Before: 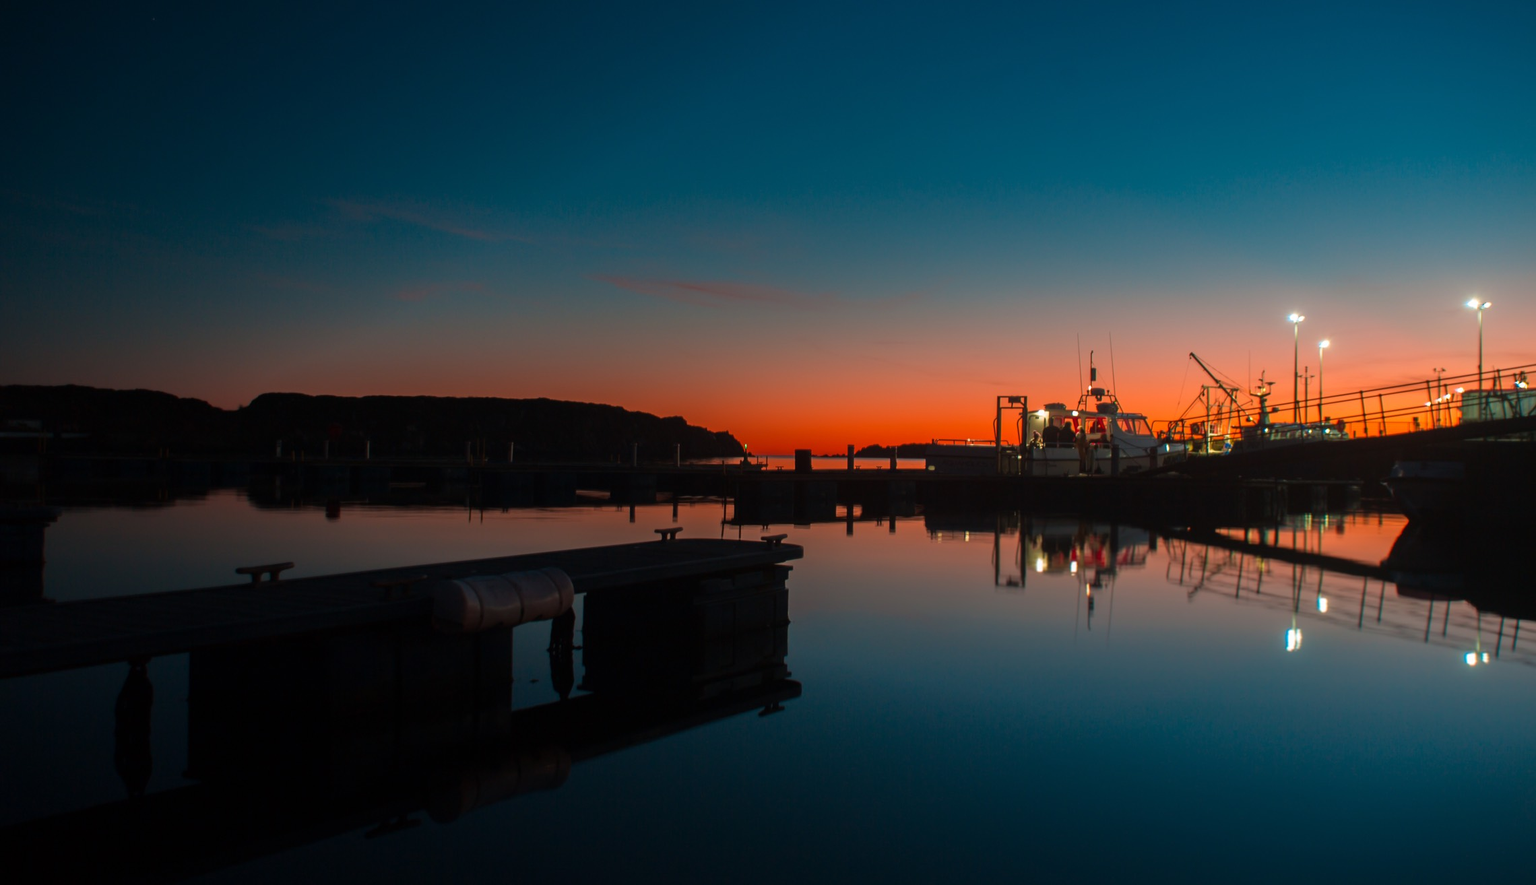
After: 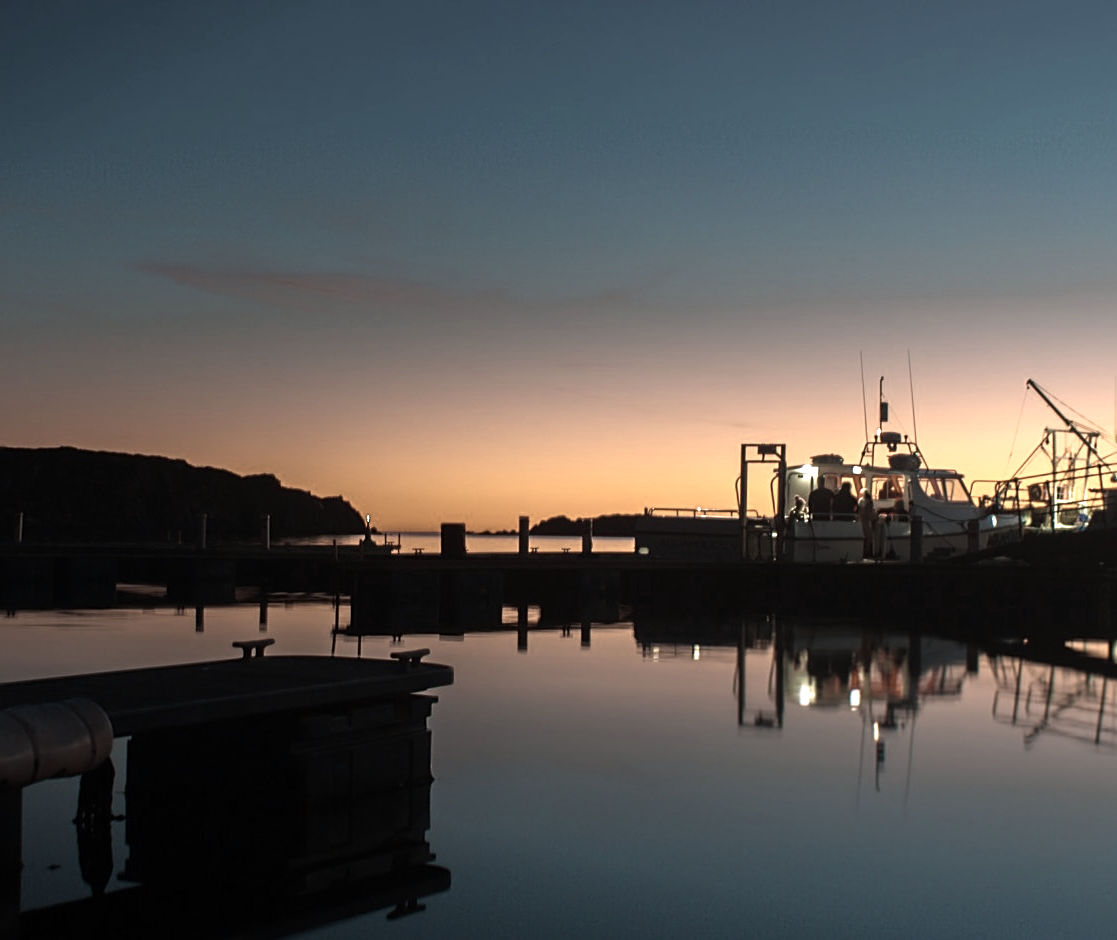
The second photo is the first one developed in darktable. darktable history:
sharpen: on, module defaults
crop: left 32.443%, top 10.982%, right 18.558%, bottom 17.423%
color zones: curves: ch0 [(0.25, 0.667) (0.758, 0.368)]; ch1 [(0.215, 0.245) (0.761, 0.373)]; ch2 [(0.247, 0.554) (0.761, 0.436)]
